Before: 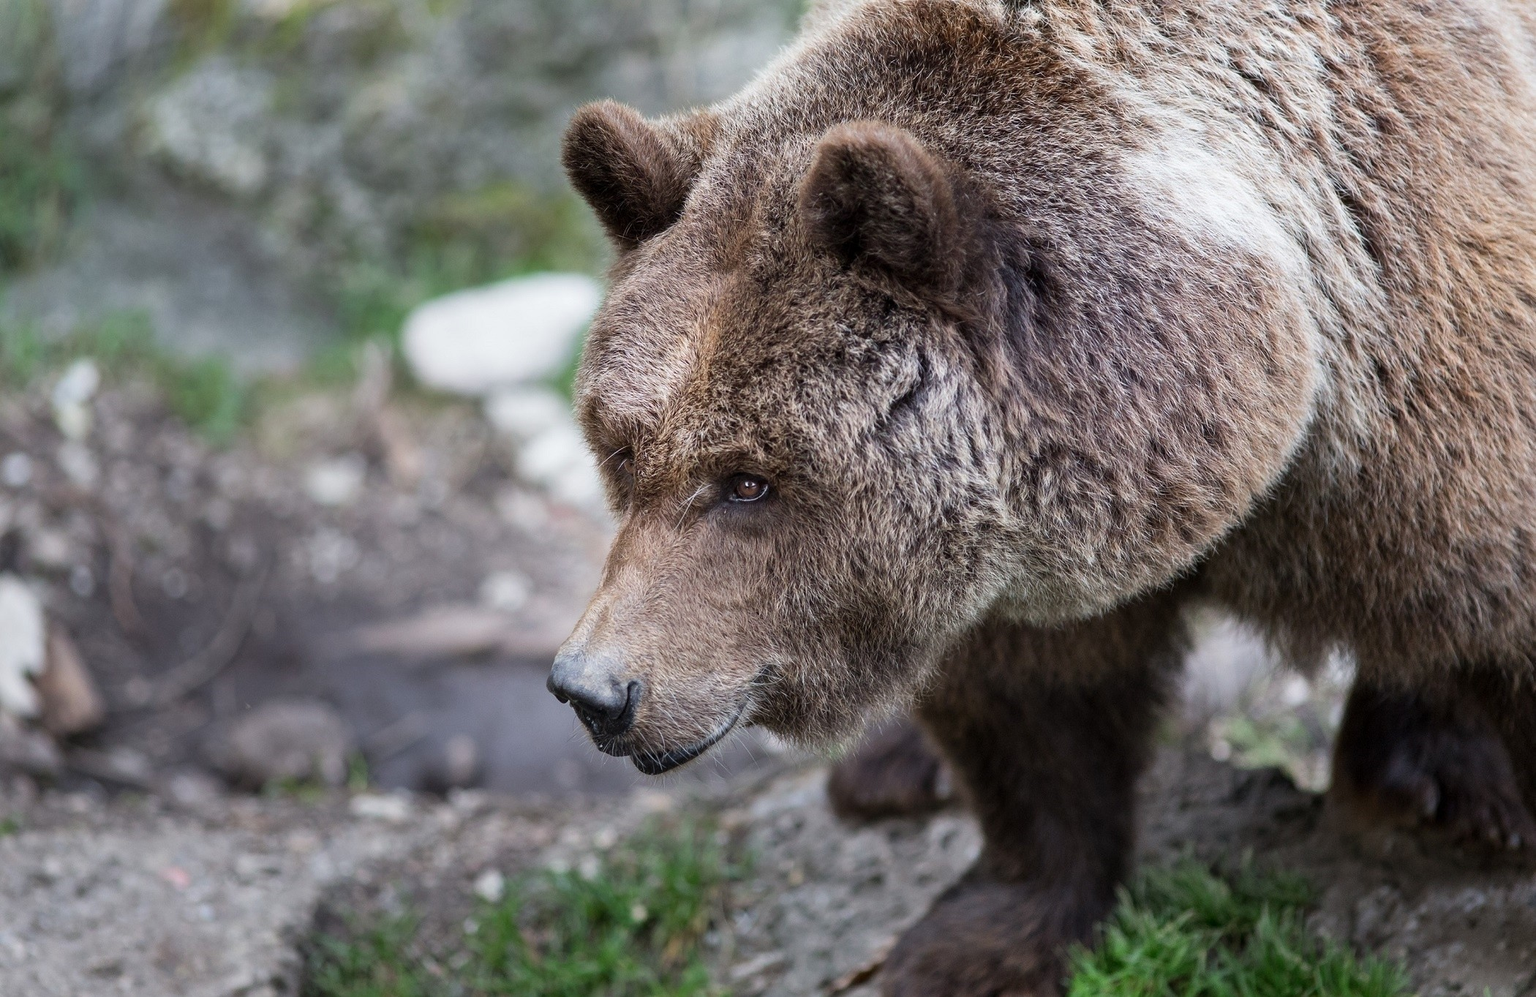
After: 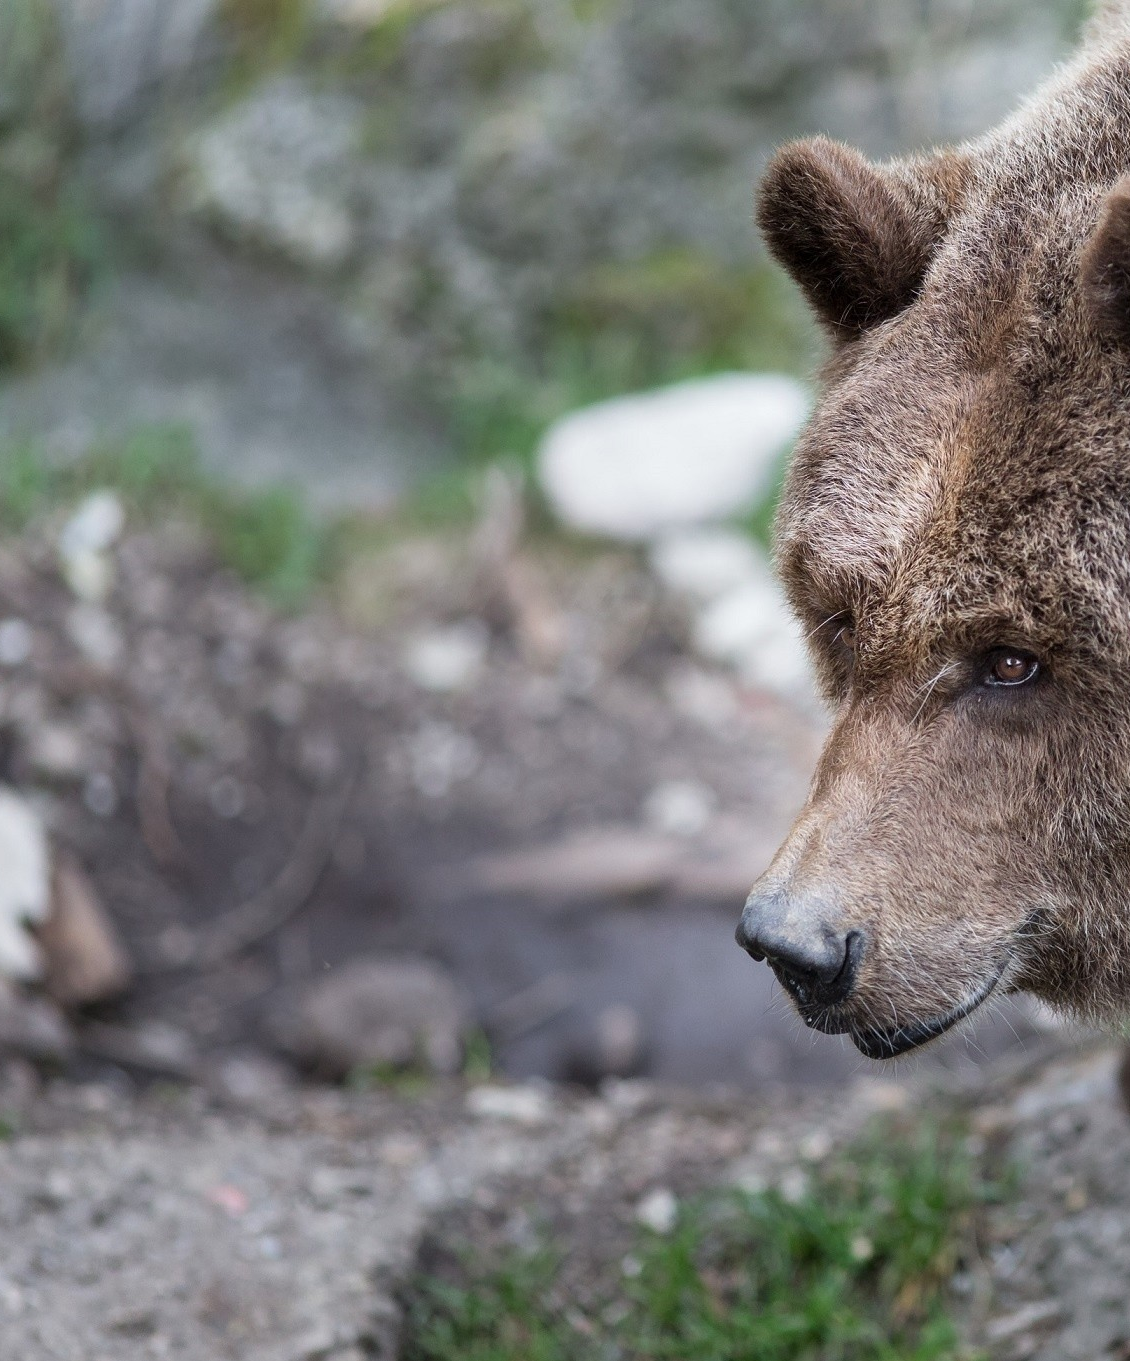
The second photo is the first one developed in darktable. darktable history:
exposure: compensate highlight preservation false
crop: left 0.587%, right 45.588%, bottom 0.086%
tone equalizer: on, module defaults
